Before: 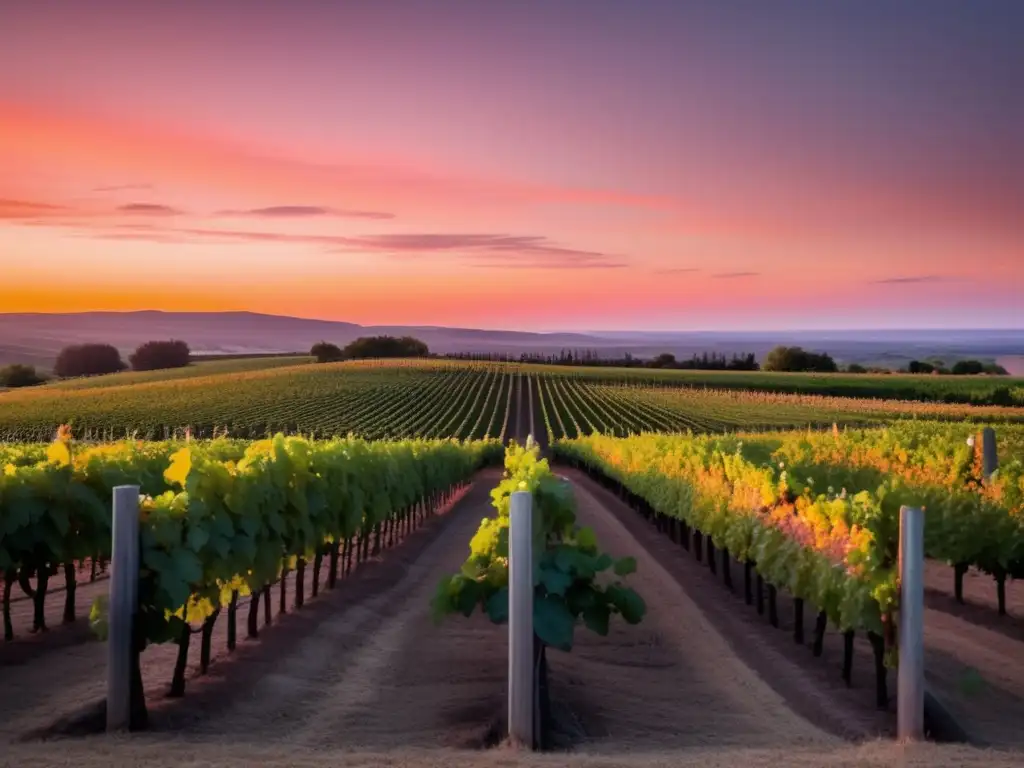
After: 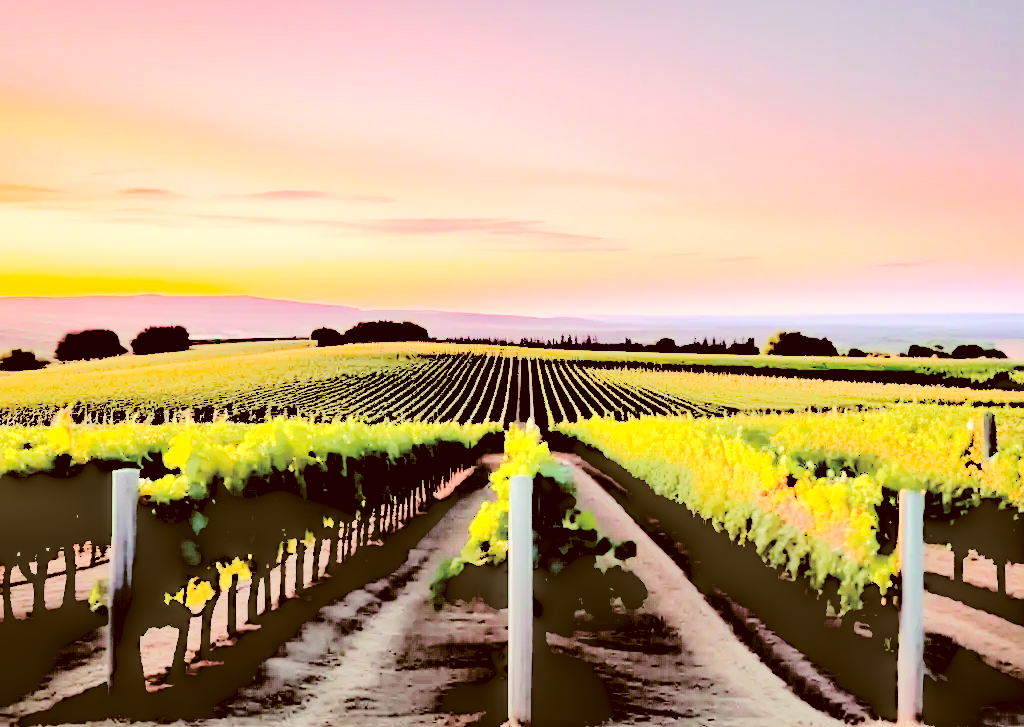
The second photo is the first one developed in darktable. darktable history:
haze removal: on, module defaults
tone curve: curves: ch0 [(0, 0) (0.003, 0.008) (0.011, 0.017) (0.025, 0.027) (0.044, 0.043) (0.069, 0.059) (0.1, 0.086) (0.136, 0.112) (0.177, 0.152) (0.224, 0.203) (0.277, 0.277) (0.335, 0.346) (0.399, 0.439) (0.468, 0.527) (0.543, 0.613) (0.623, 0.693) (0.709, 0.787) (0.801, 0.863) (0.898, 0.927) (1, 1)], preserve colors none
contrast brightness saturation: brightness 0.987
crop and rotate: top 2.171%, bottom 3.061%
tone equalizer: -8 EV -1.82 EV, -7 EV -1.16 EV, -6 EV -1.65 EV, edges refinement/feathering 500, mask exposure compensation -1.57 EV, preserve details no
base curve: curves: ch0 [(0.017, 0) (0.425, 0.441) (0.844, 0.933) (1, 1)], fusion 1, preserve colors none
color correction: highlights a* -5.32, highlights b* 9.79, shadows a* 9.27, shadows b* 24.3
exposure: compensate highlight preservation false
